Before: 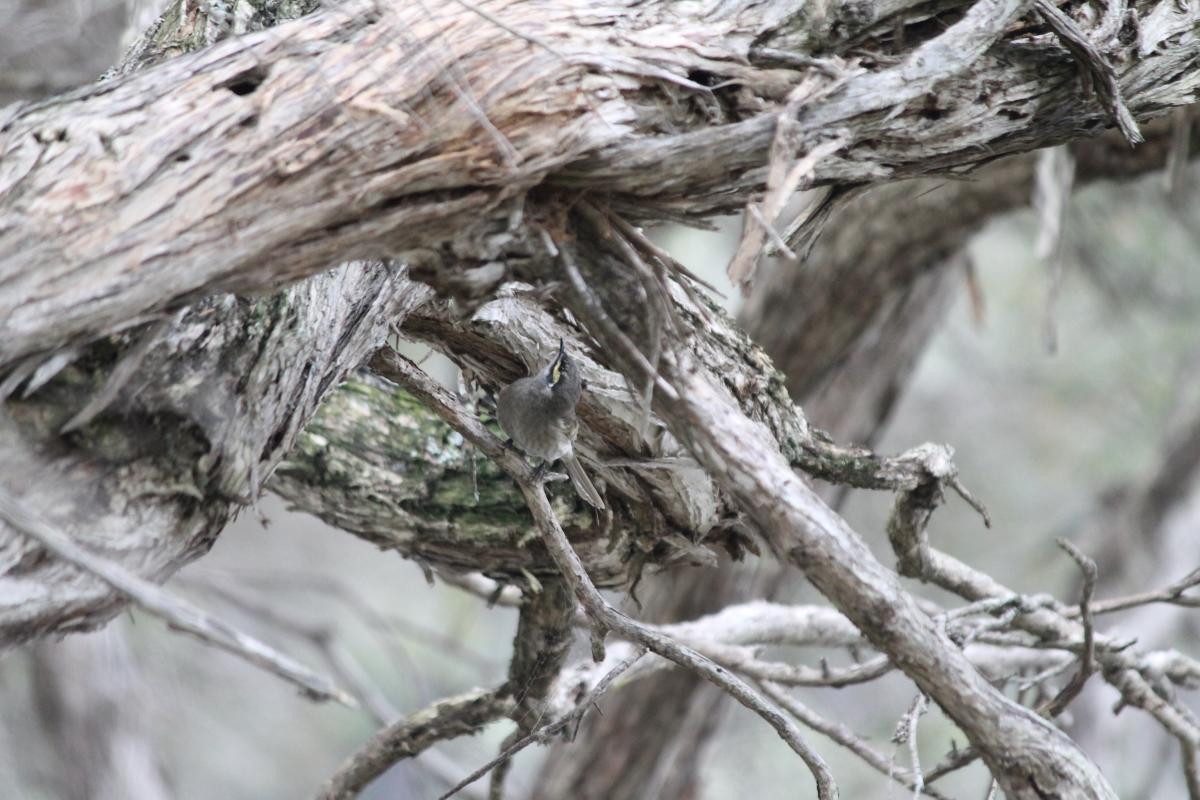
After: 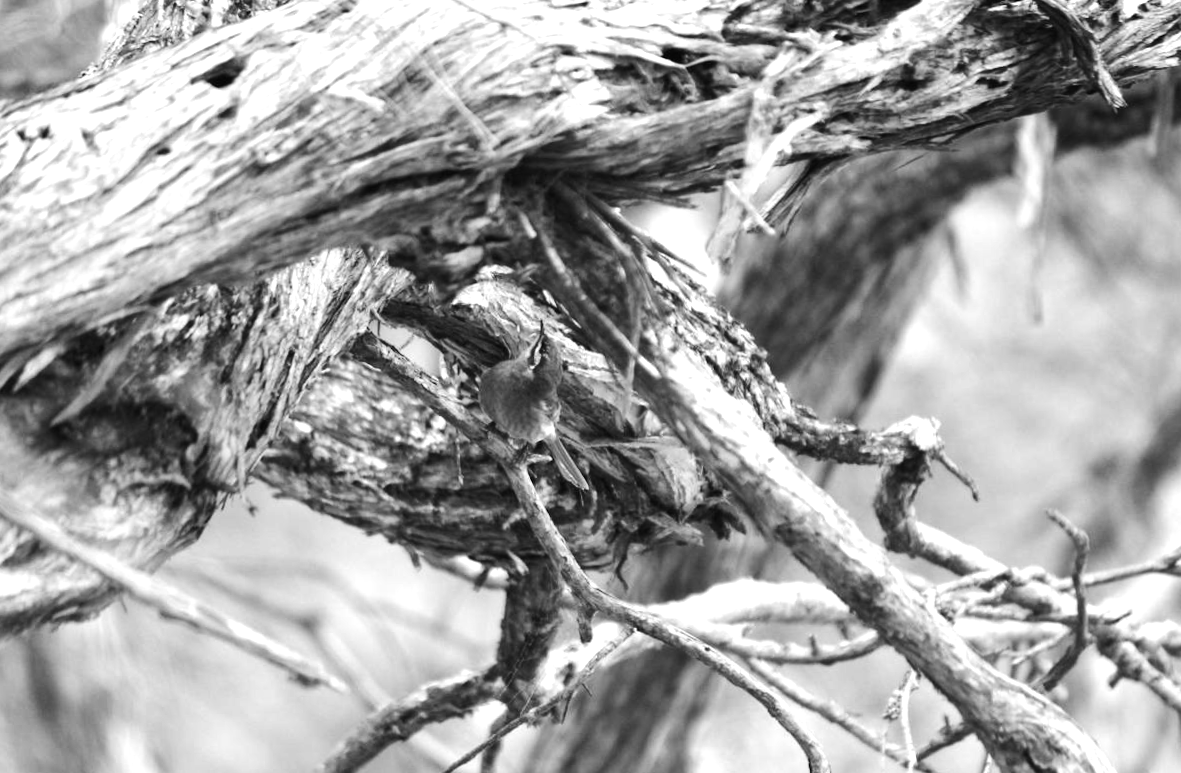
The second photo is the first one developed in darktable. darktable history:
tone equalizer: -8 EV -0.75 EV, -7 EV -0.7 EV, -6 EV -0.6 EV, -5 EV -0.4 EV, -3 EV 0.4 EV, -2 EV 0.6 EV, -1 EV 0.7 EV, +0 EV 0.75 EV, edges refinement/feathering 500, mask exposure compensation -1.57 EV, preserve details no
monochrome: on, module defaults
rotate and perspective: rotation -1.32°, lens shift (horizontal) -0.031, crop left 0.015, crop right 0.985, crop top 0.047, crop bottom 0.982
